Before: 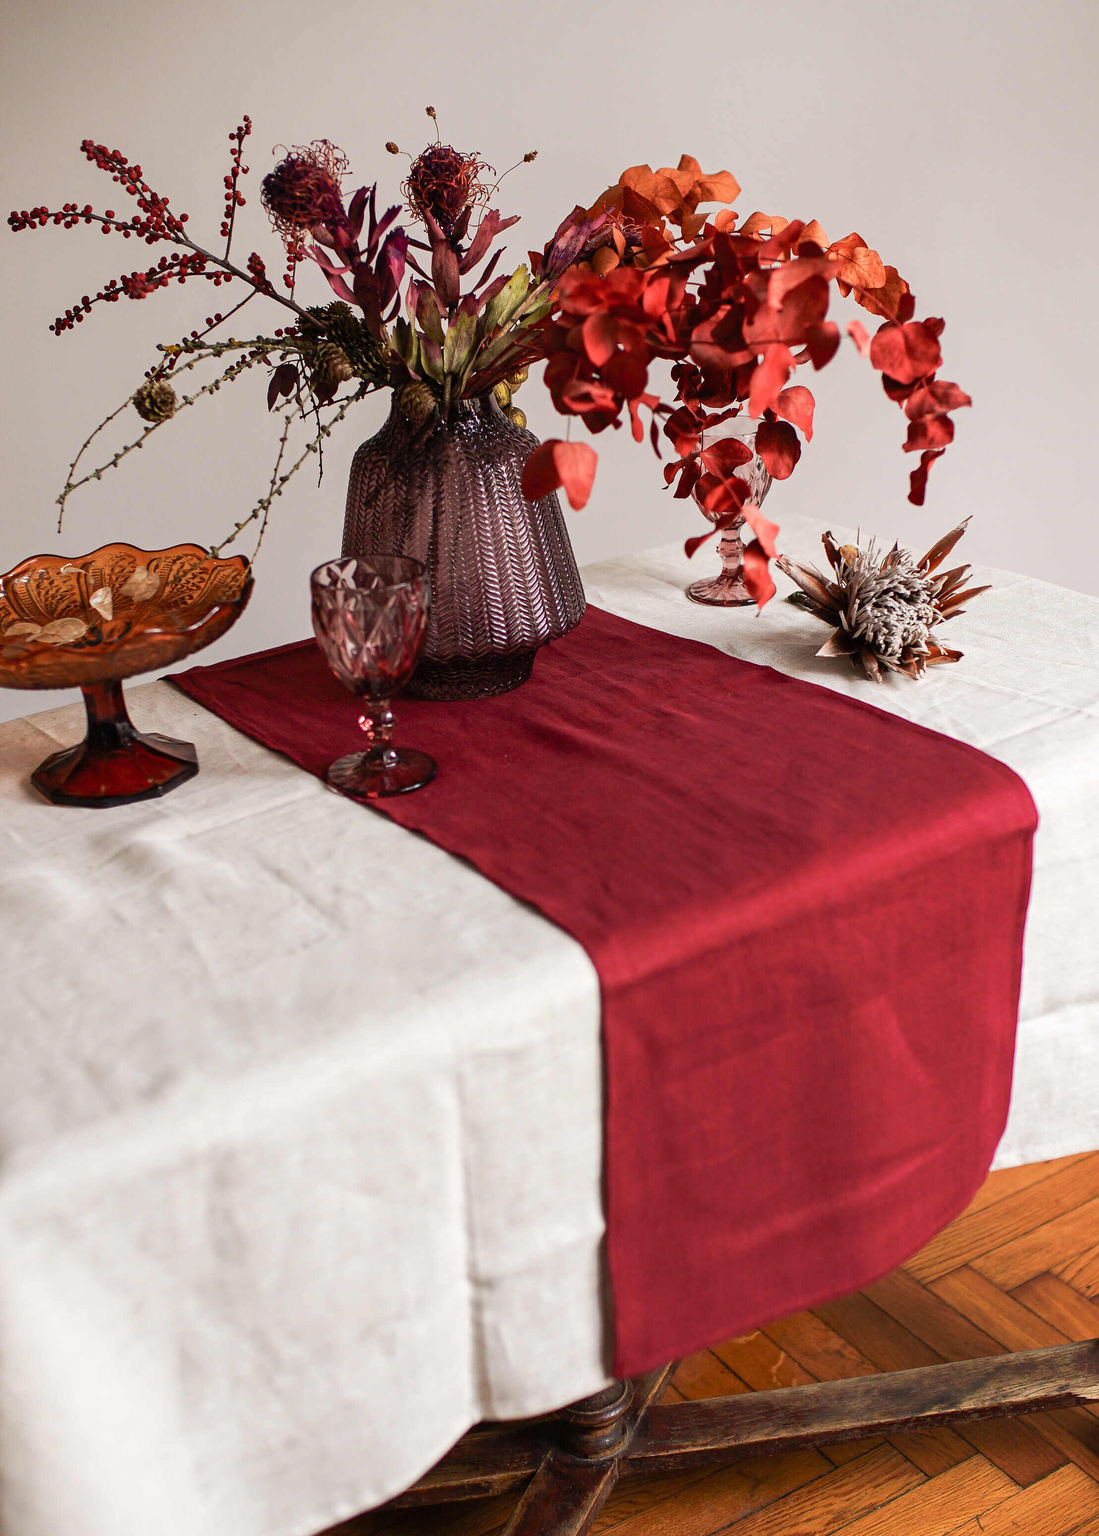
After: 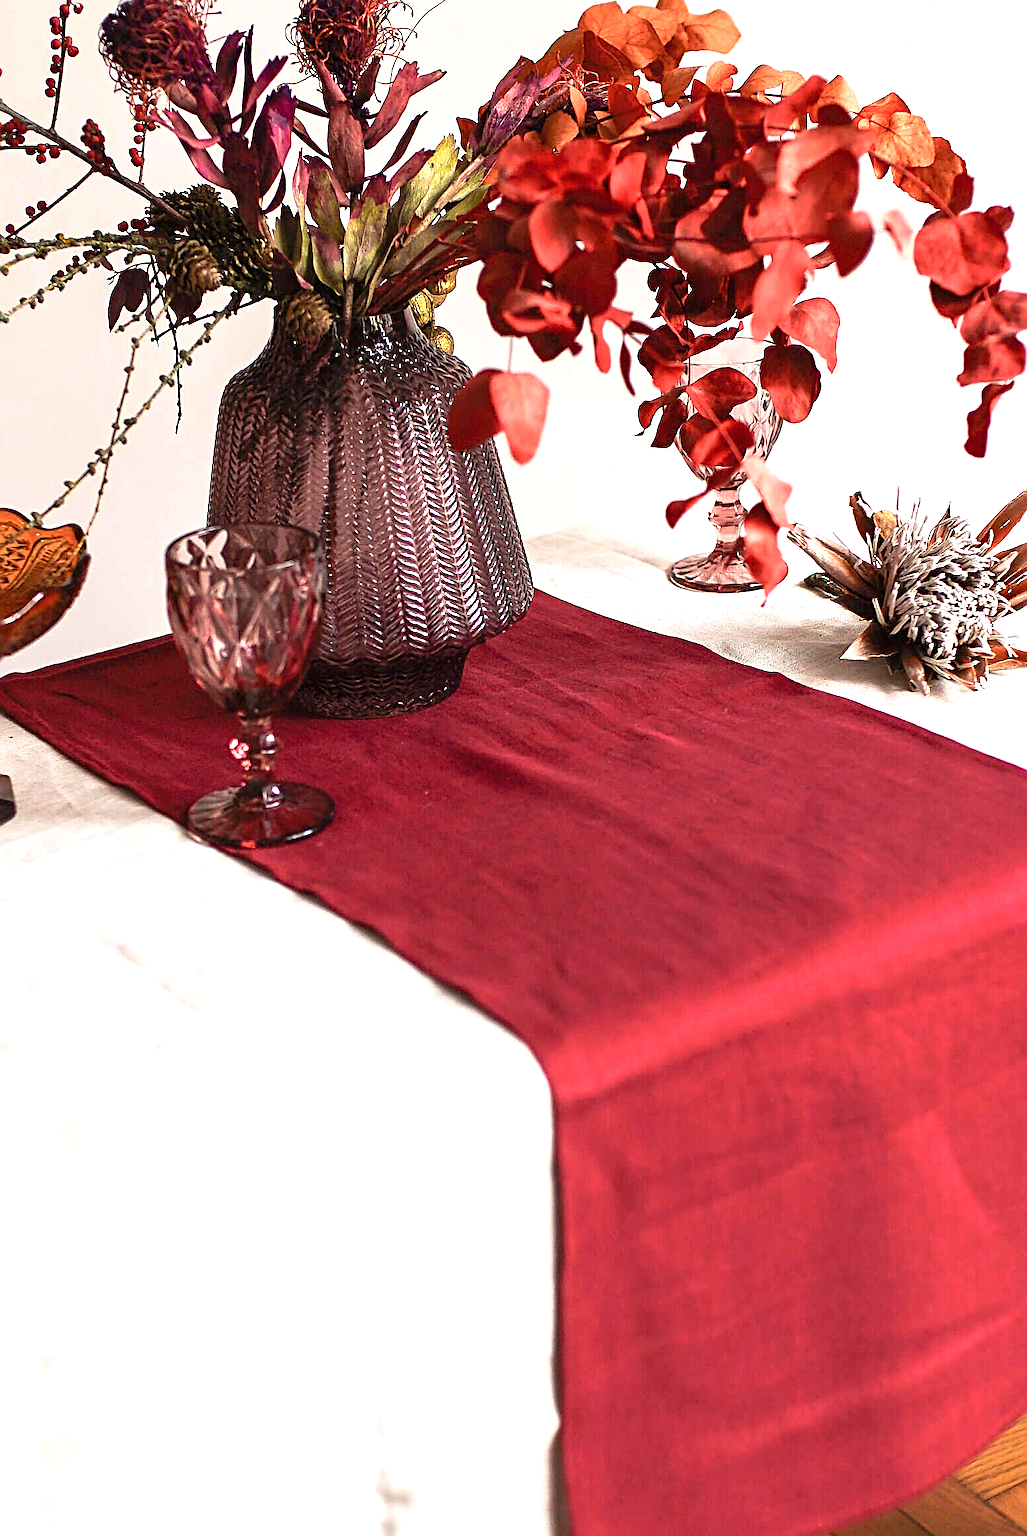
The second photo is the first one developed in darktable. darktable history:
sharpen: radius 2.543, amount 0.636
crop and rotate: left 17.046%, top 10.659%, right 12.989%, bottom 14.553%
exposure: black level correction 0, exposure 0.9 EV, compensate exposure bias true, compensate highlight preservation false
